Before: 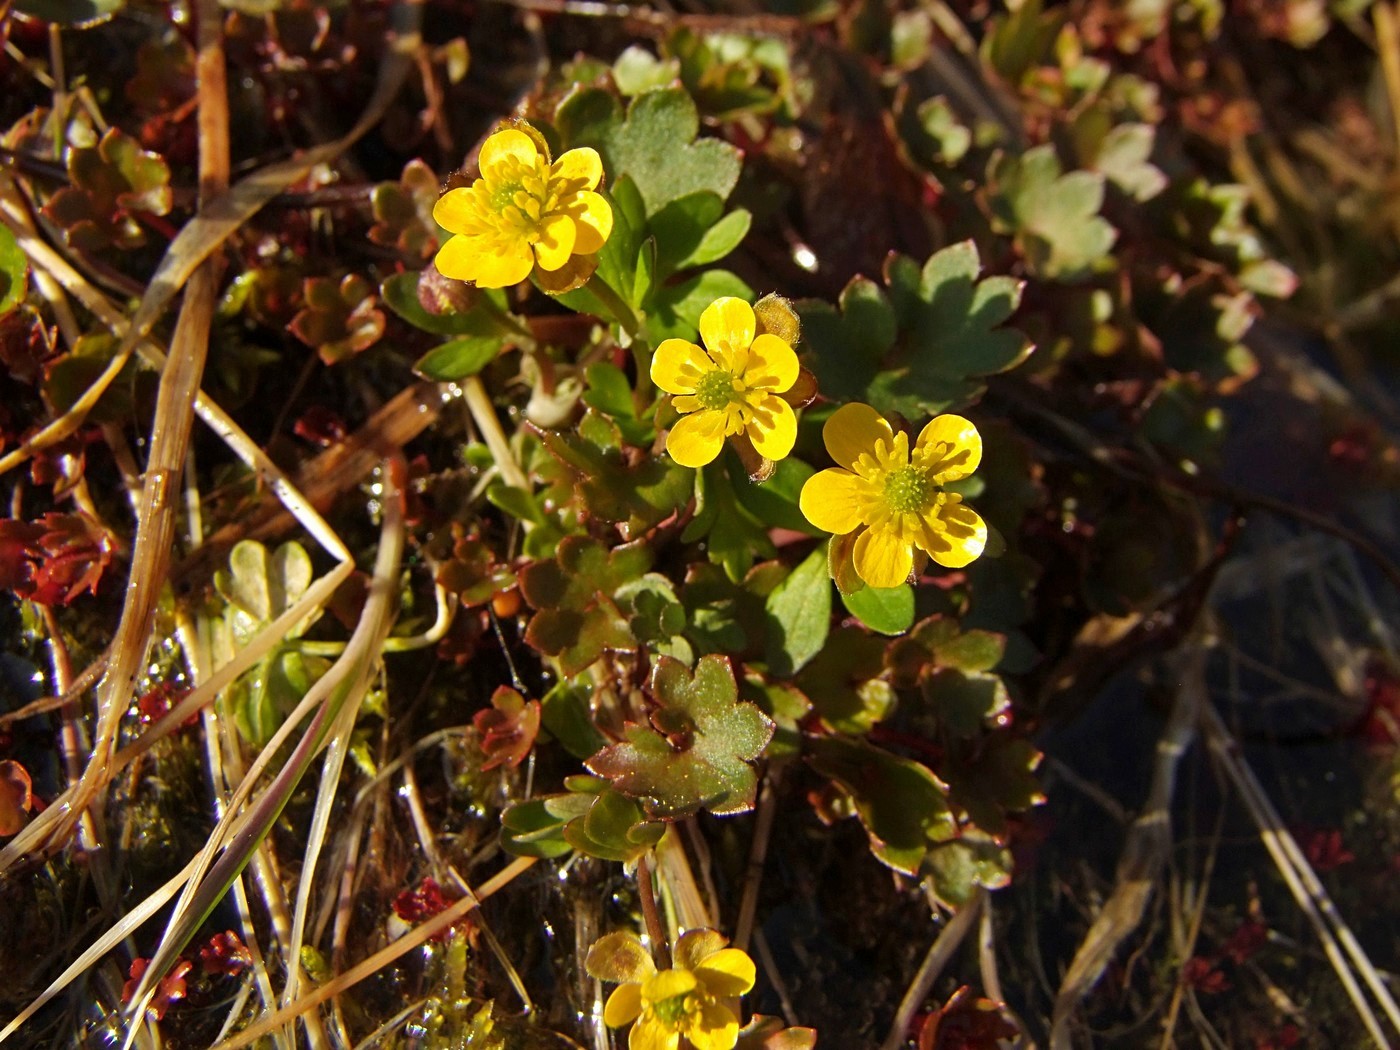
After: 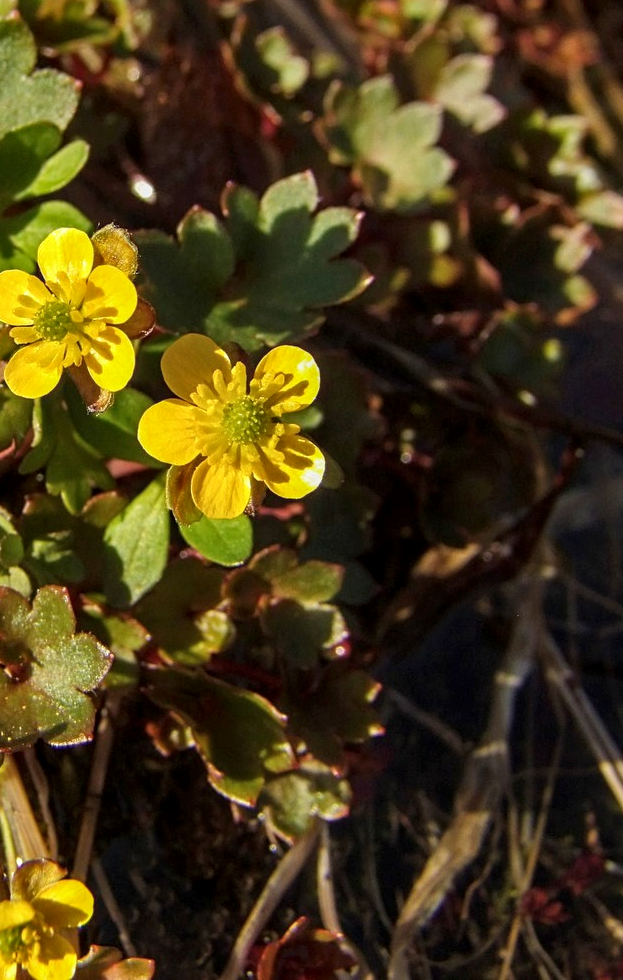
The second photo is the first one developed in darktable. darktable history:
local contrast: detail 130%
crop: left 47.347%, top 6.654%, right 8.115%
